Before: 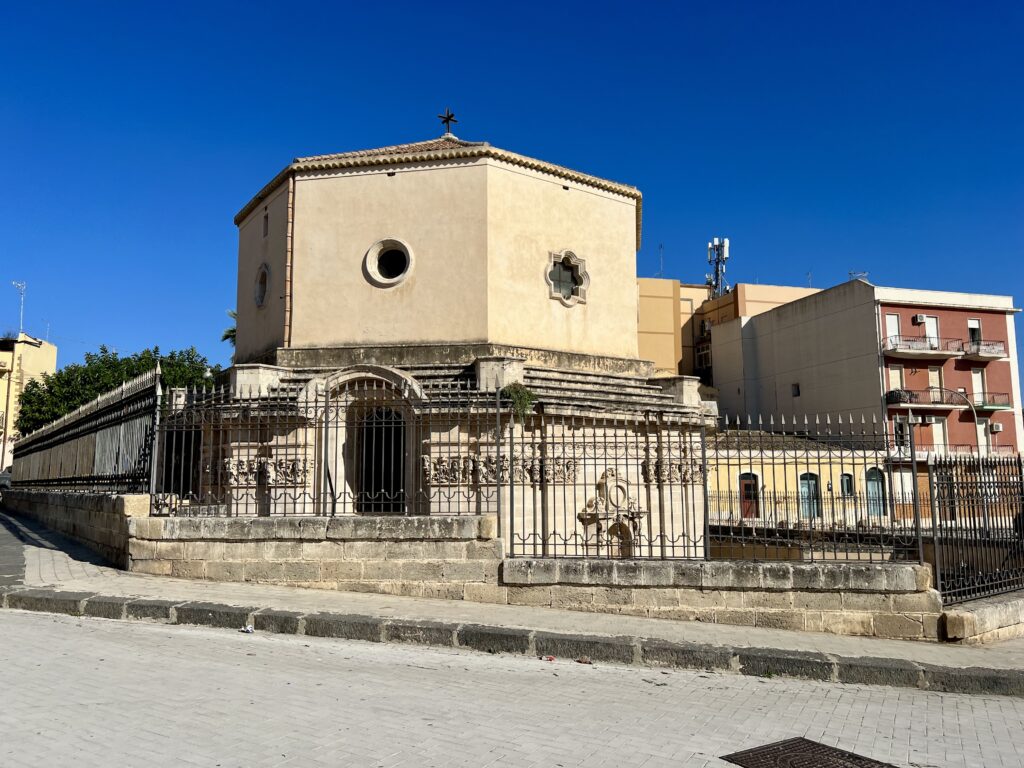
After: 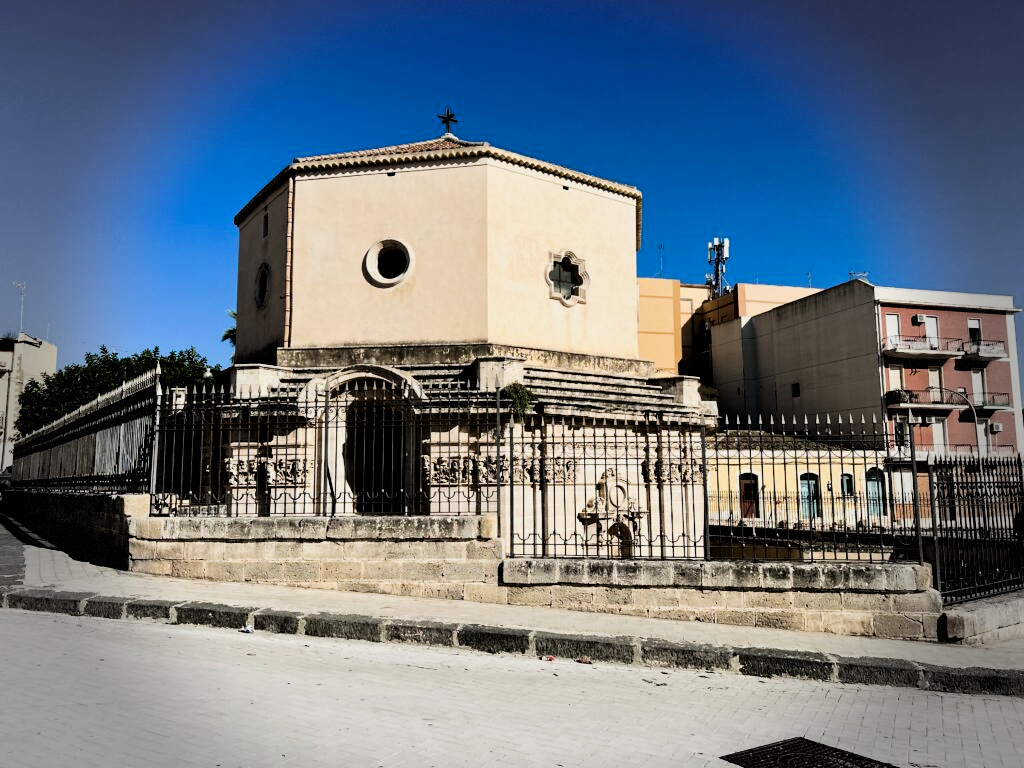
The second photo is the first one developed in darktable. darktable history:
vignetting: fall-off start 68.44%, fall-off radius 29.32%, width/height ratio 0.994, shape 0.862, dithering 8-bit output
tone equalizer: -8 EV -0.426 EV, -7 EV -0.381 EV, -6 EV -0.313 EV, -5 EV -0.254 EV, -3 EV 0.222 EV, -2 EV 0.333 EV, -1 EV 0.402 EV, +0 EV 0.425 EV, edges refinement/feathering 500, mask exposure compensation -1.57 EV, preserve details no
filmic rgb: black relative exposure -5.07 EV, white relative exposure 3.97 EV, hardness 2.89, contrast 1.393, highlights saturation mix -29.74%
